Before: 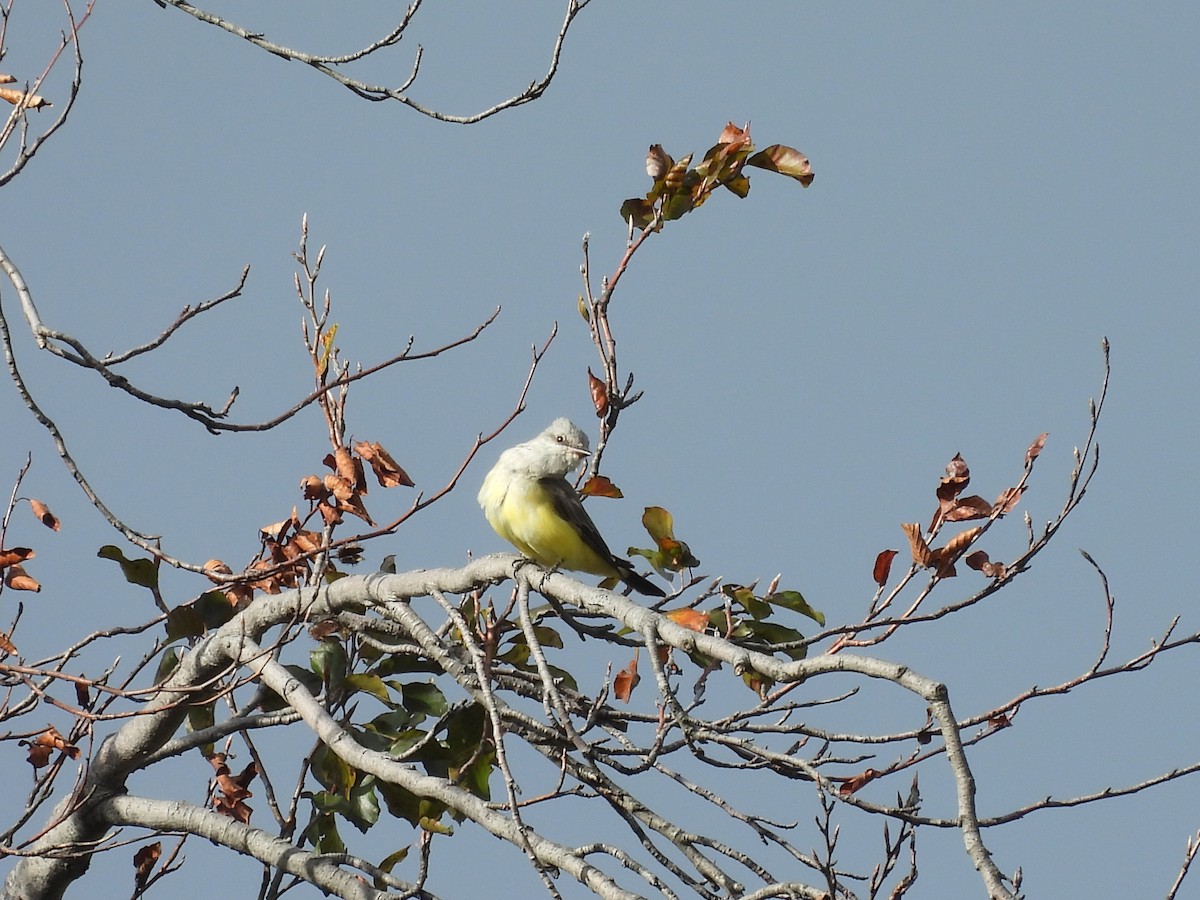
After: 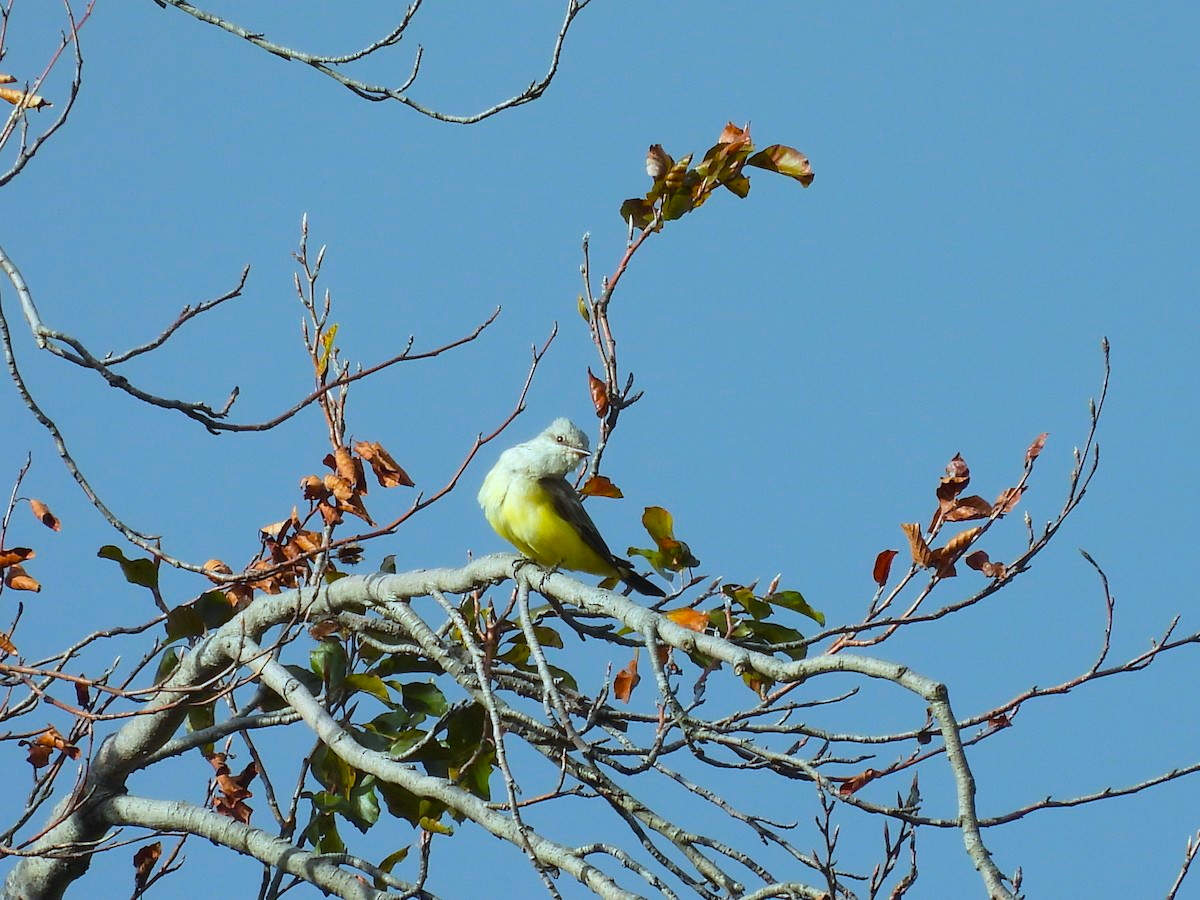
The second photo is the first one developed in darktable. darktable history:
white balance: red 0.925, blue 1.046
color balance rgb: linear chroma grading › global chroma 15%, perceptual saturation grading › global saturation 30%
velvia: on, module defaults
